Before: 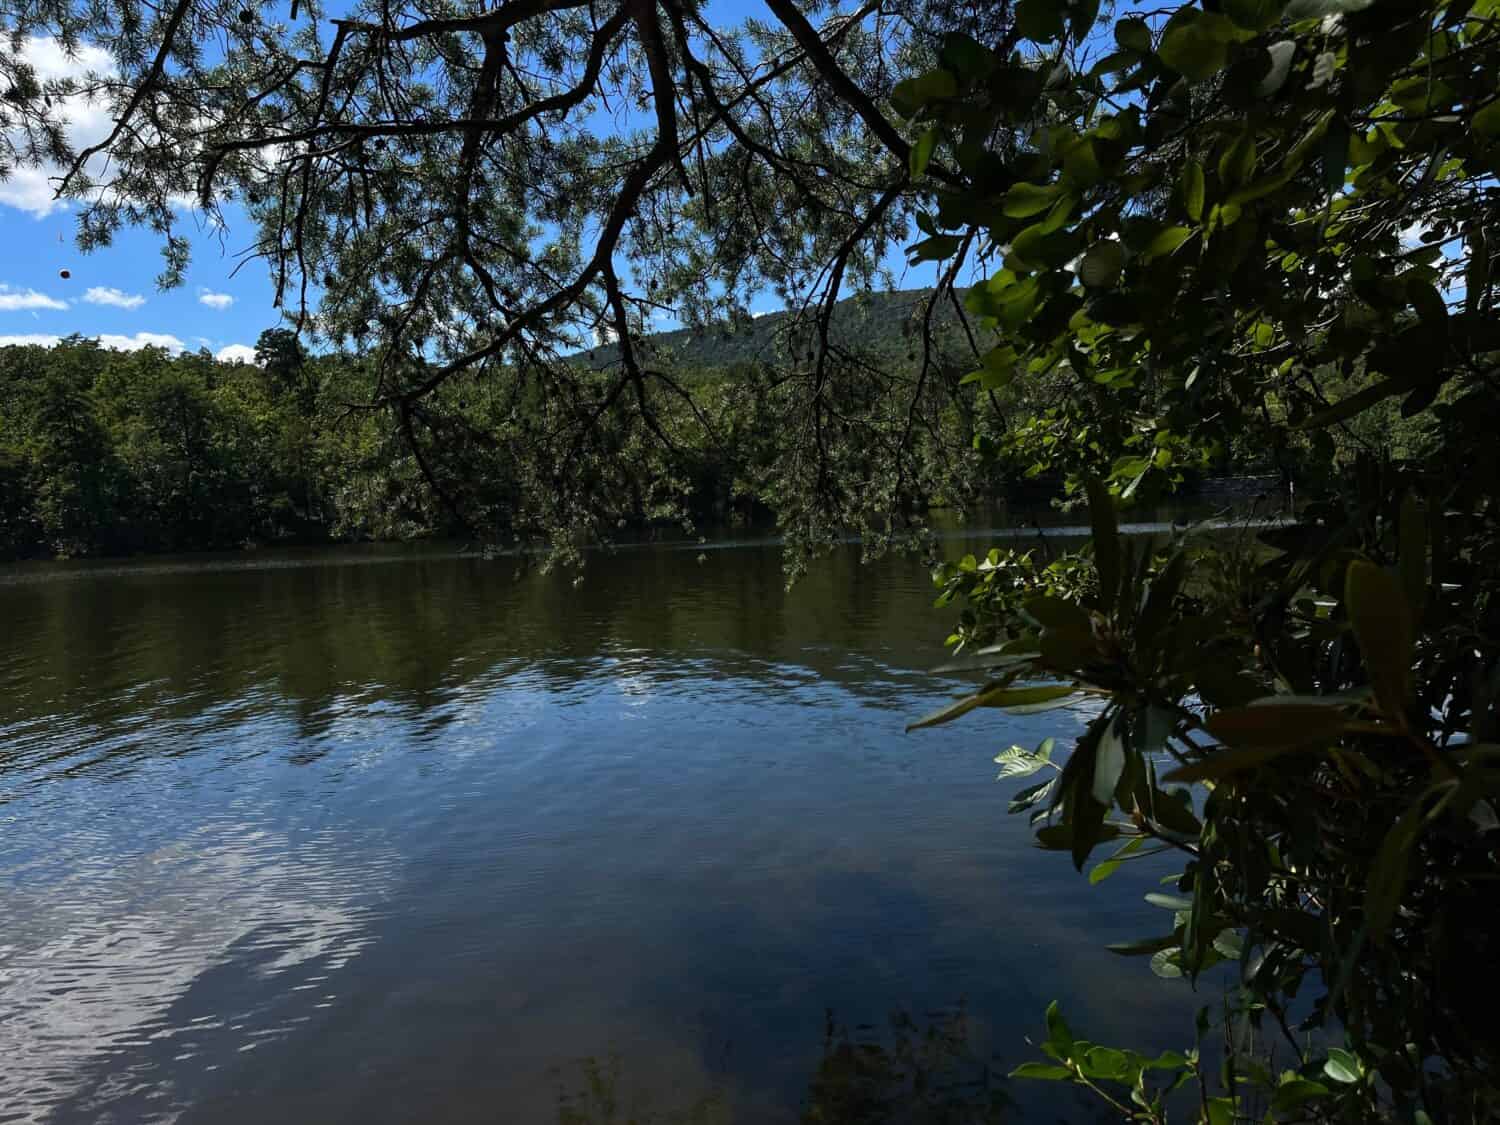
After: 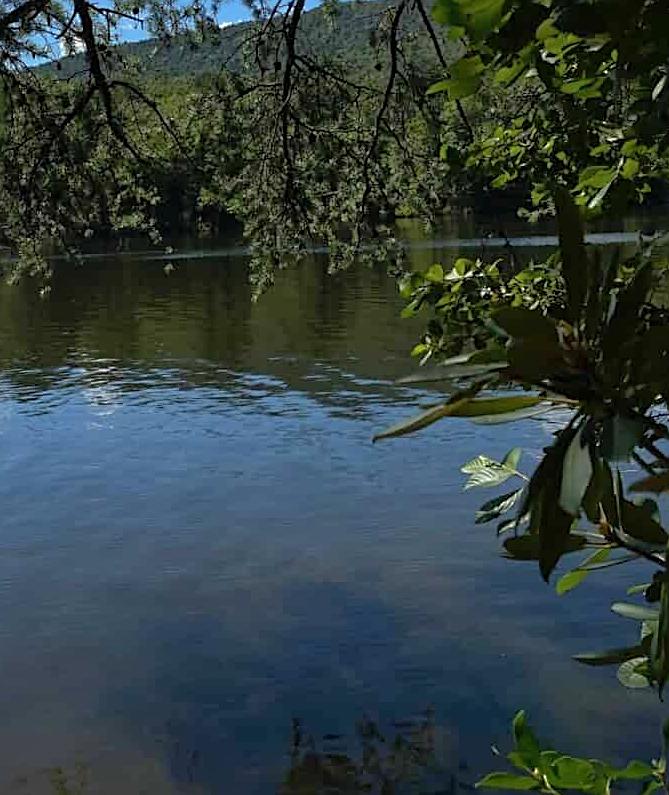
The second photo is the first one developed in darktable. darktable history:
crop: left 35.552%, top 25.848%, right 19.81%, bottom 3.435%
shadows and highlights: on, module defaults
sharpen: on, module defaults
